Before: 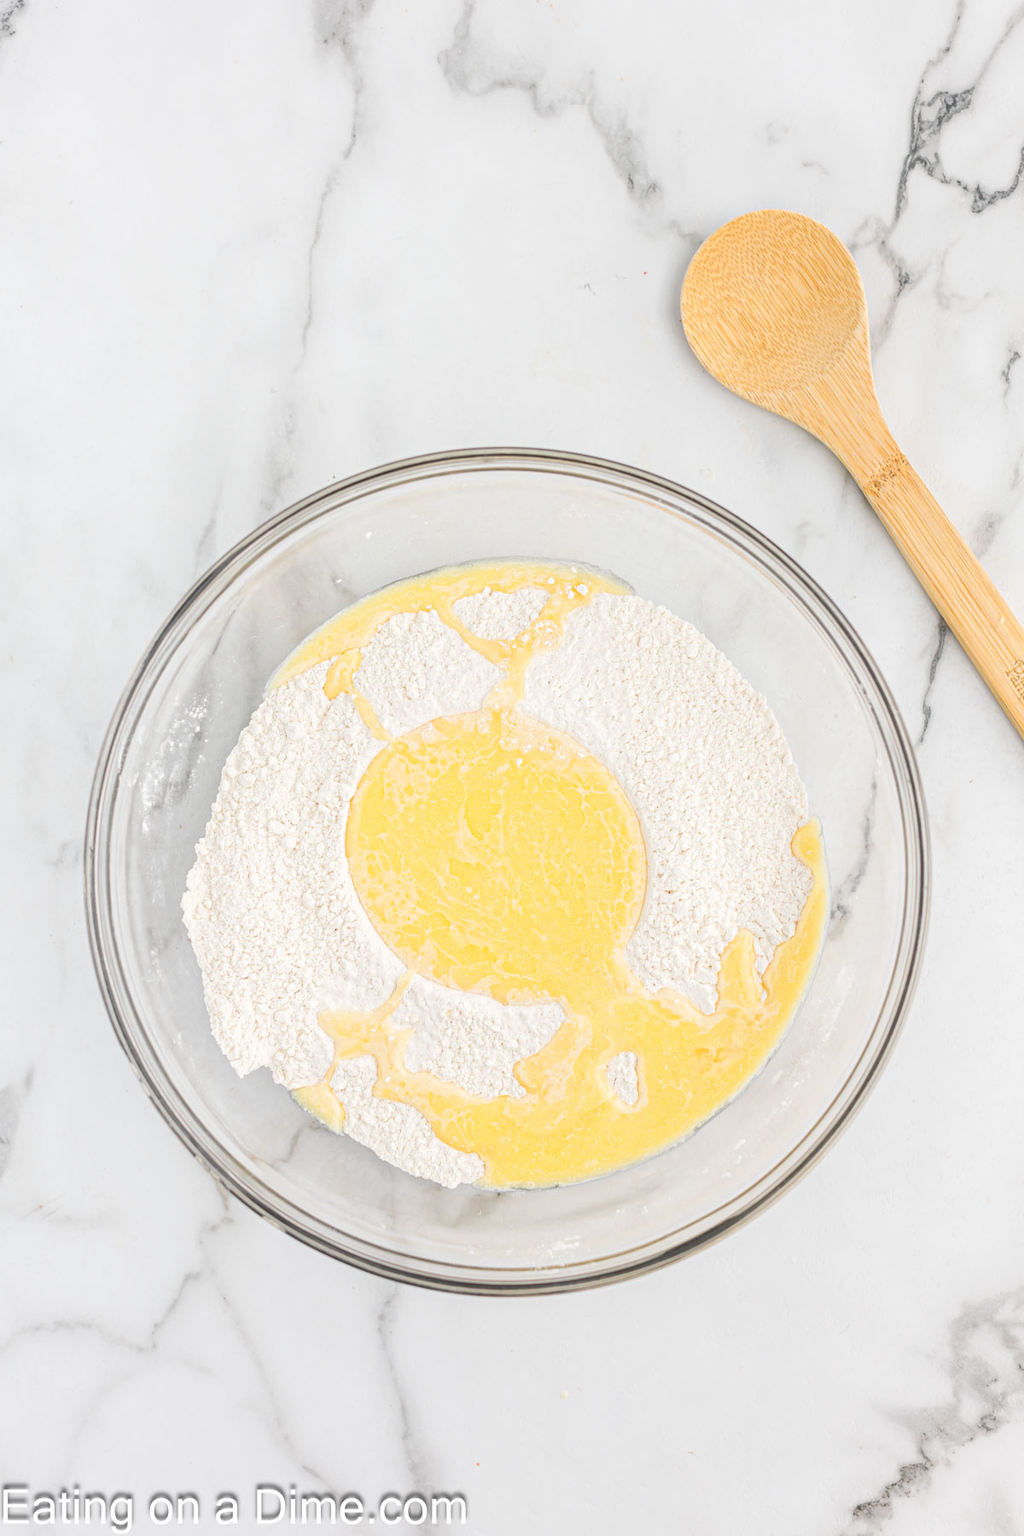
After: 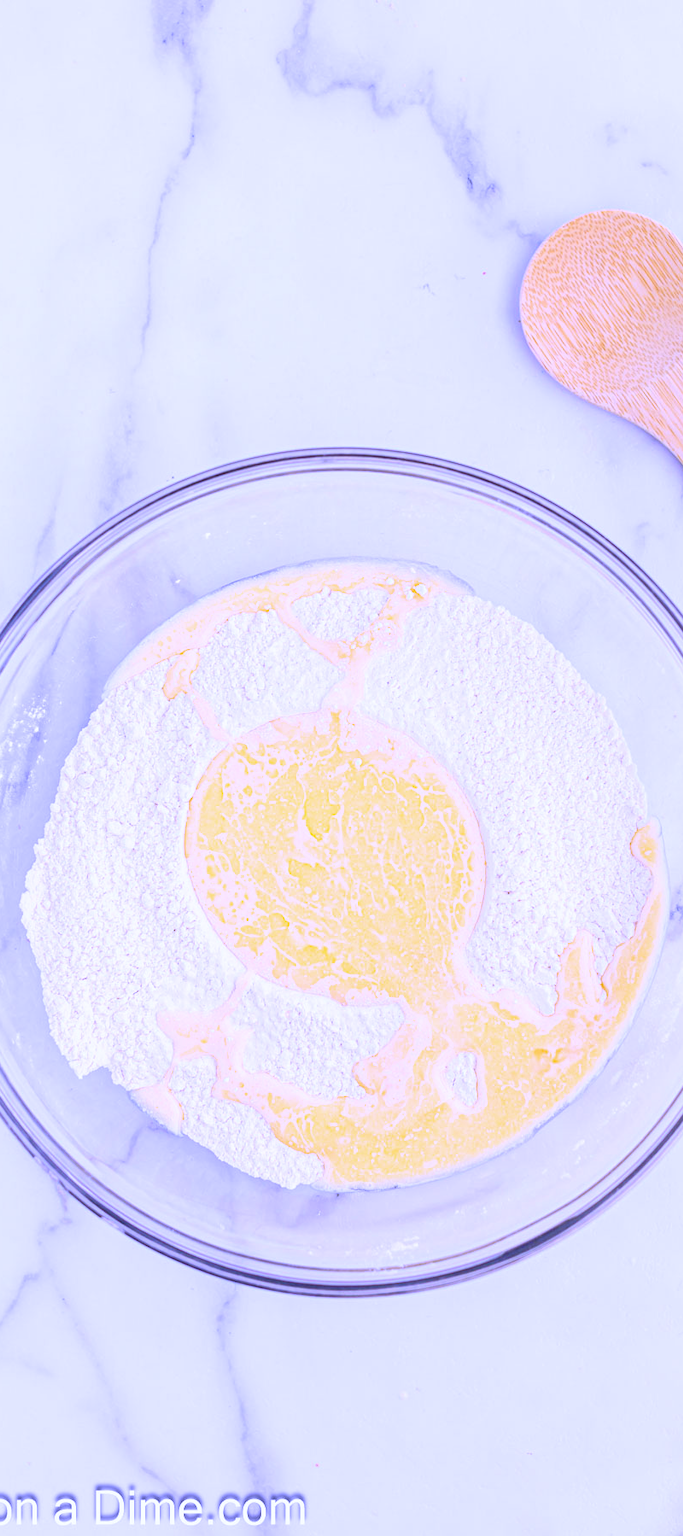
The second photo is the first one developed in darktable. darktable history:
color balance rgb: perceptual saturation grading › global saturation 35%, perceptual saturation grading › highlights -30%, perceptual saturation grading › shadows 35%, perceptual brilliance grading › global brilliance 3%, perceptual brilliance grading › highlights -3%, perceptual brilliance grading › shadows 3%
exposure: black level correction 0.005, exposure 0.001 EV, compensate highlight preservation false
white balance: red 0.98, blue 1.61
crop and rotate: left 15.754%, right 17.579%
